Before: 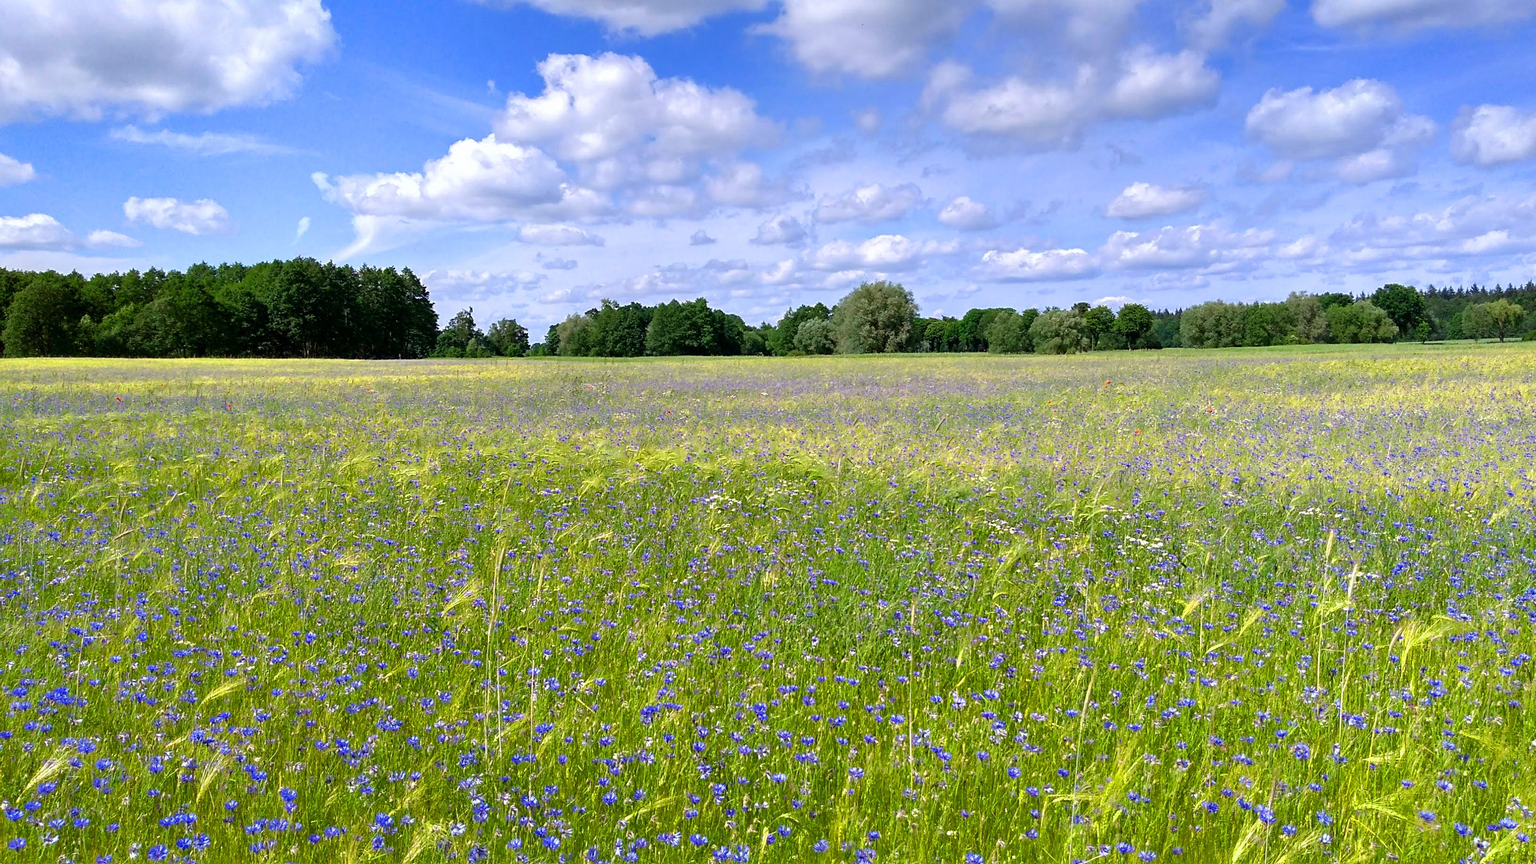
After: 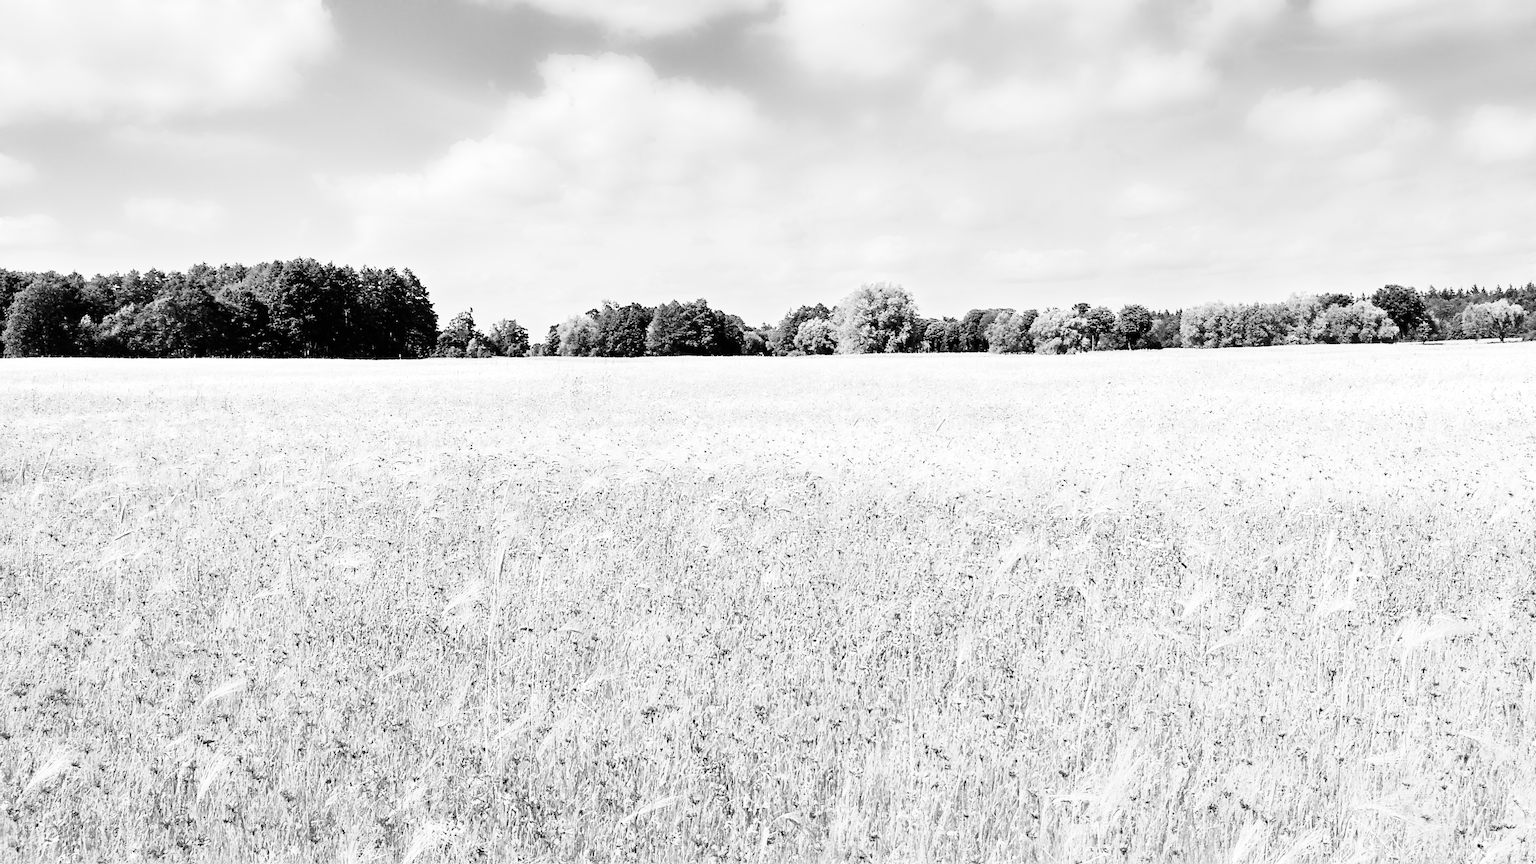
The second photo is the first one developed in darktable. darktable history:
monochrome: a -6.99, b 35.61, size 1.4
rgb curve: curves: ch0 [(0, 0) (0.21, 0.15) (0.24, 0.21) (0.5, 0.75) (0.75, 0.96) (0.89, 0.99) (1, 1)]; ch1 [(0, 0.02) (0.21, 0.13) (0.25, 0.2) (0.5, 0.67) (0.75, 0.9) (0.89, 0.97) (1, 1)]; ch2 [(0, 0.02) (0.21, 0.13) (0.25, 0.2) (0.5, 0.67) (0.75, 0.9) (0.89, 0.97) (1, 1)], compensate middle gray true
exposure: black level correction 0, exposure 0.7 EV, compensate exposure bias true, compensate highlight preservation false
